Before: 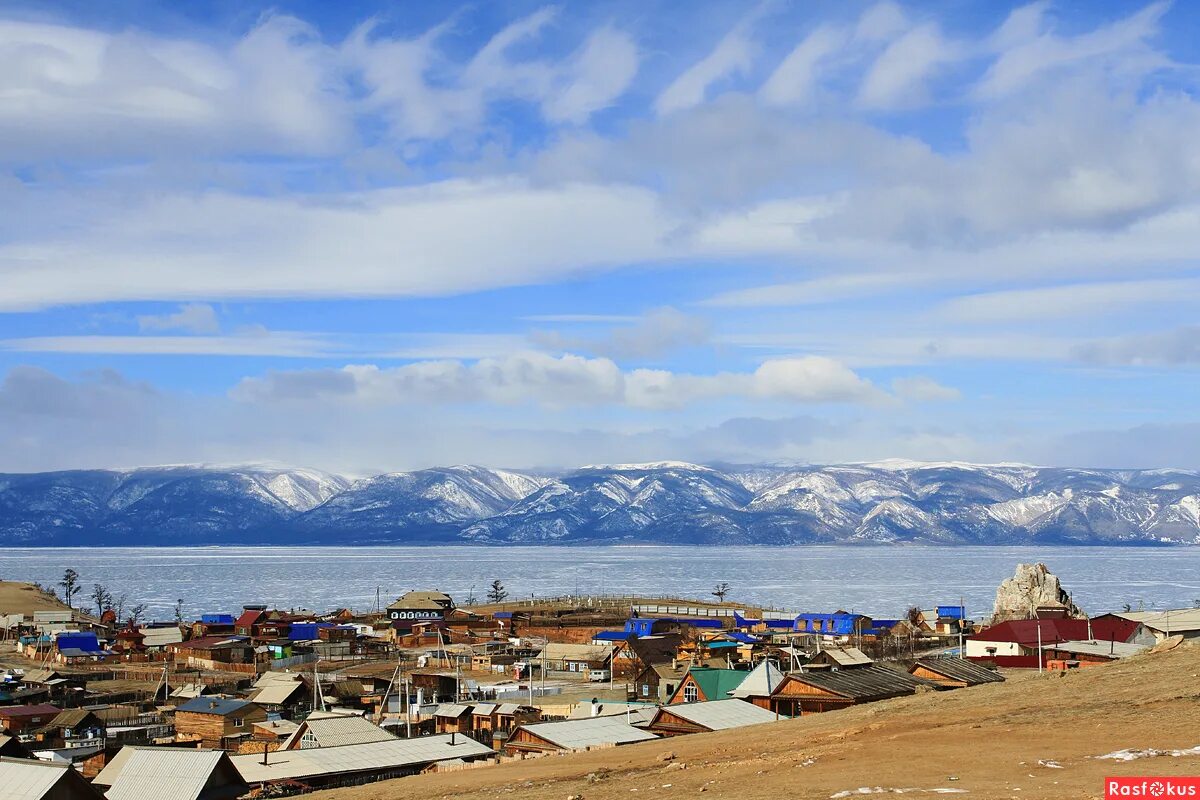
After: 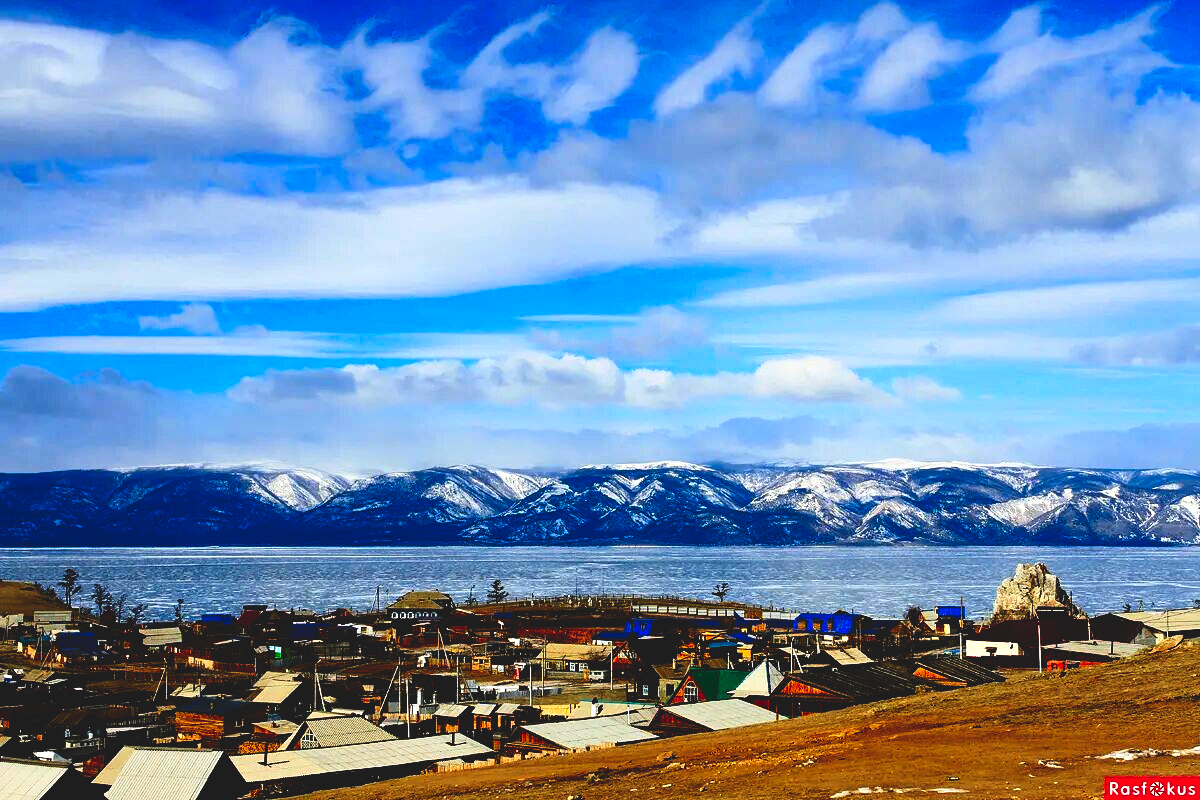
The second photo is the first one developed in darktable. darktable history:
contrast brightness saturation: contrast 0.209, brightness -0.105, saturation 0.206
base curve: curves: ch0 [(0, 0.036) (0.083, 0.04) (0.804, 1)], preserve colors none
